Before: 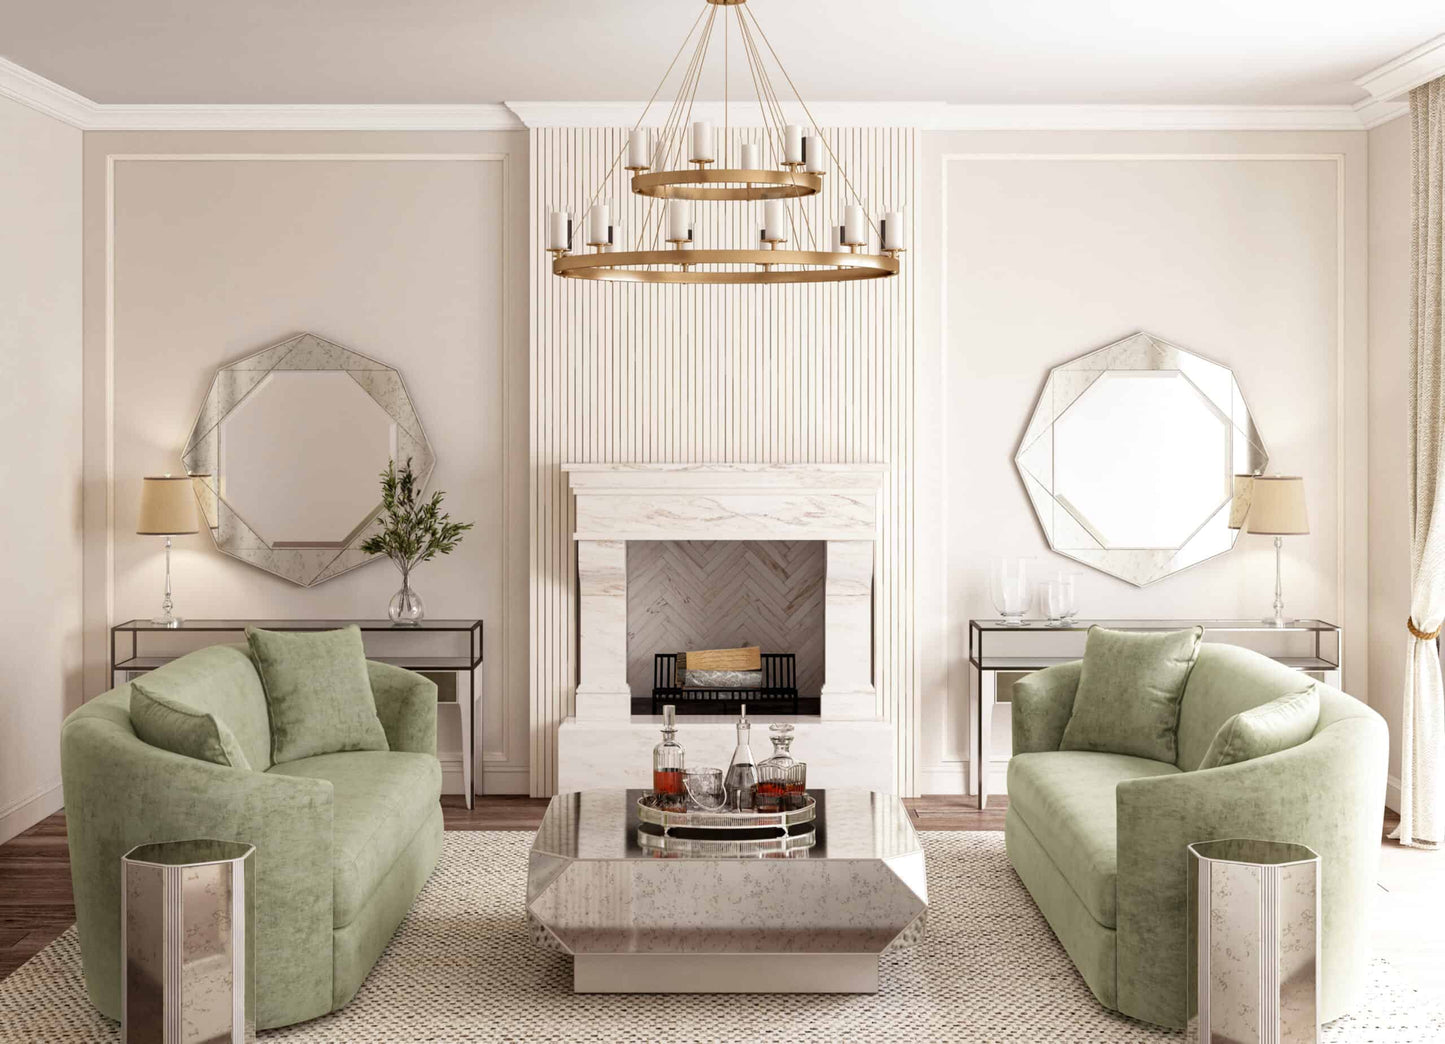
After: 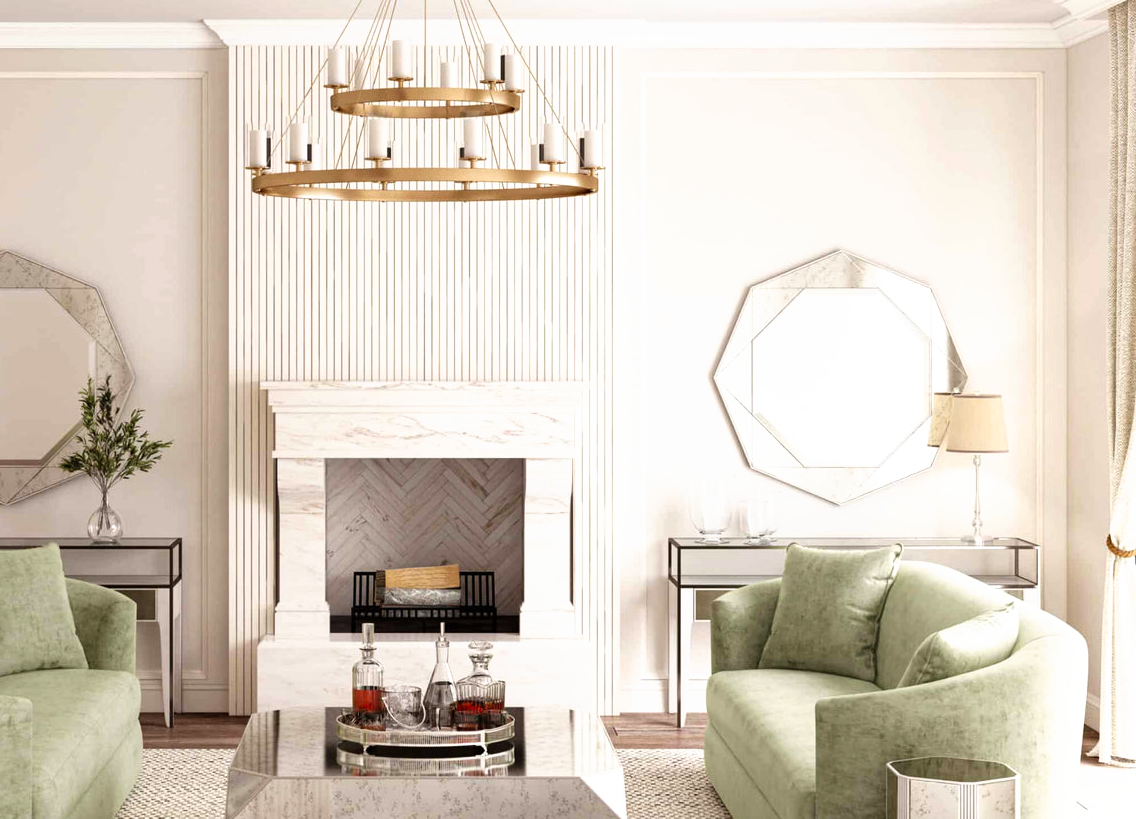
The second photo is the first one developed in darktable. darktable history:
tone curve: curves: ch0 [(0, 0) (0.003, 0.002) (0.011, 0.009) (0.025, 0.021) (0.044, 0.037) (0.069, 0.058) (0.1, 0.083) (0.136, 0.122) (0.177, 0.165) (0.224, 0.216) (0.277, 0.277) (0.335, 0.344) (0.399, 0.418) (0.468, 0.499) (0.543, 0.586) (0.623, 0.679) (0.709, 0.779) (0.801, 0.877) (0.898, 0.977) (1, 1)], preserve colors none
crop and rotate: left 20.869%, top 7.931%, right 0.5%, bottom 13.541%
